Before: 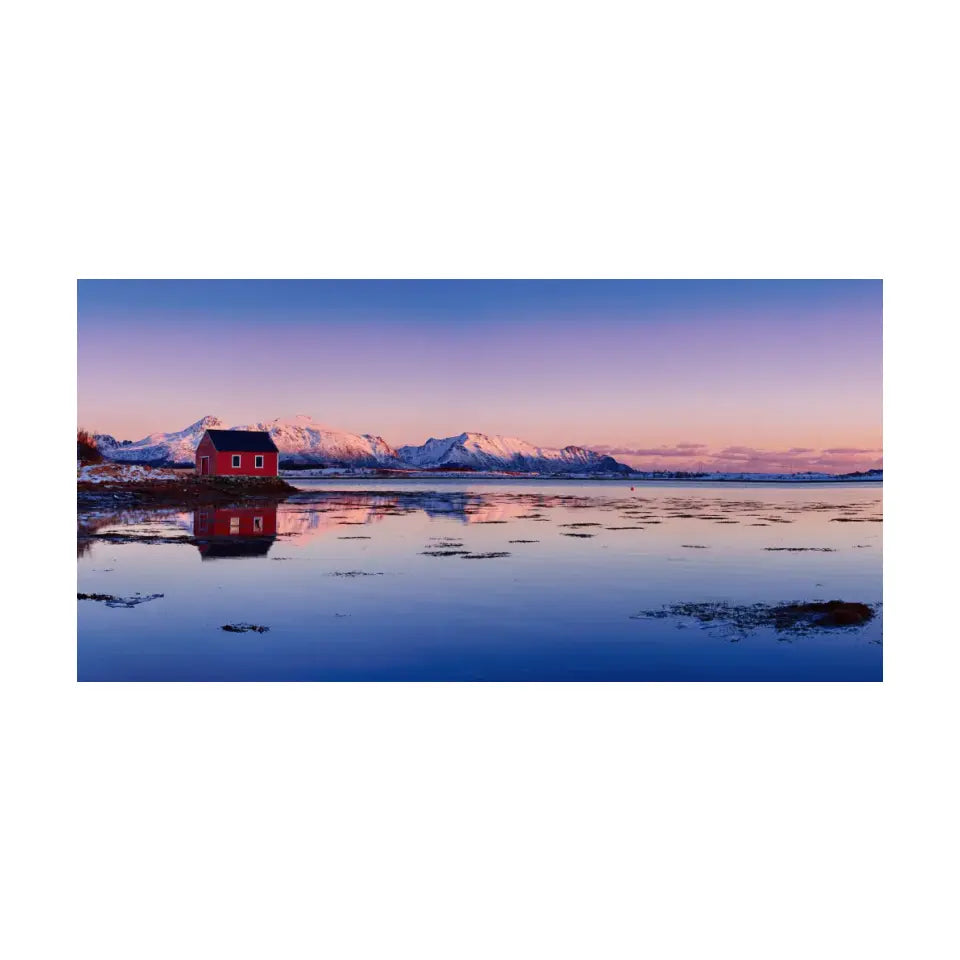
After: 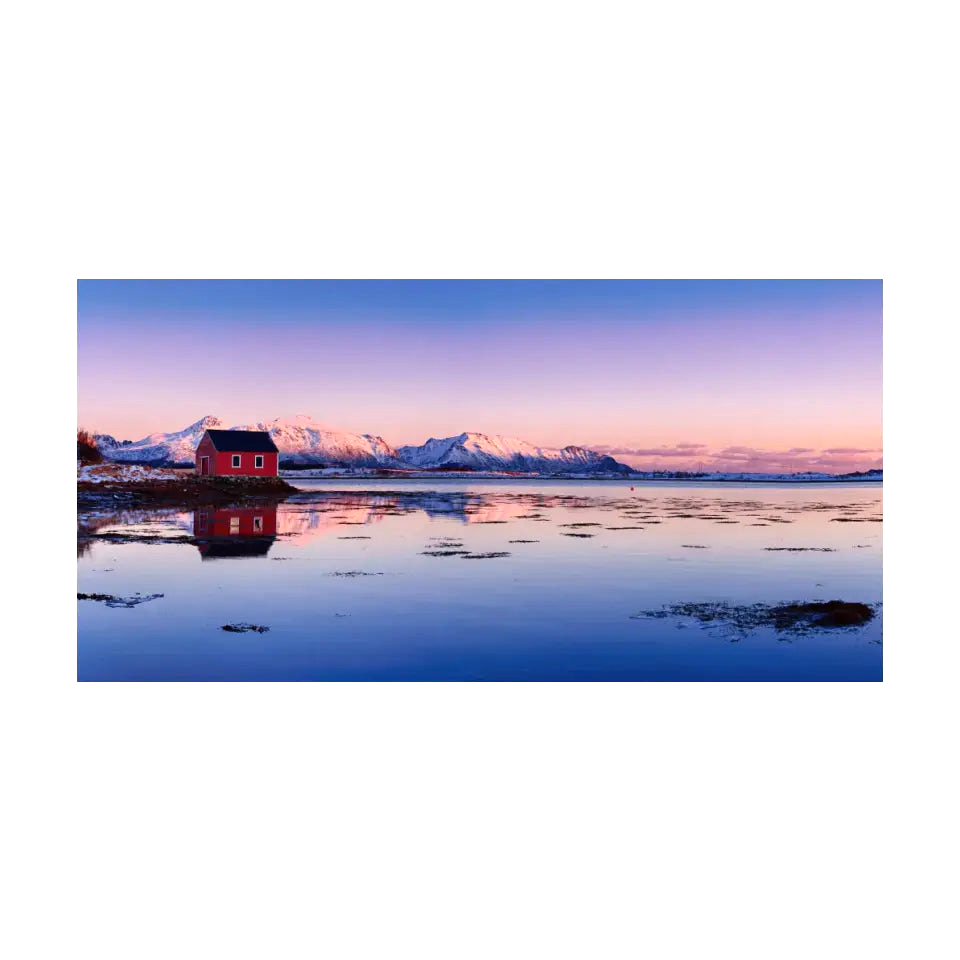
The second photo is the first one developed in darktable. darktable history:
tone equalizer: -8 EV -0.41 EV, -7 EV -0.397 EV, -6 EV -0.337 EV, -5 EV -0.245 EV, -3 EV 0.243 EV, -2 EV 0.319 EV, -1 EV 0.37 EV, +0 EV 0.44 EV
